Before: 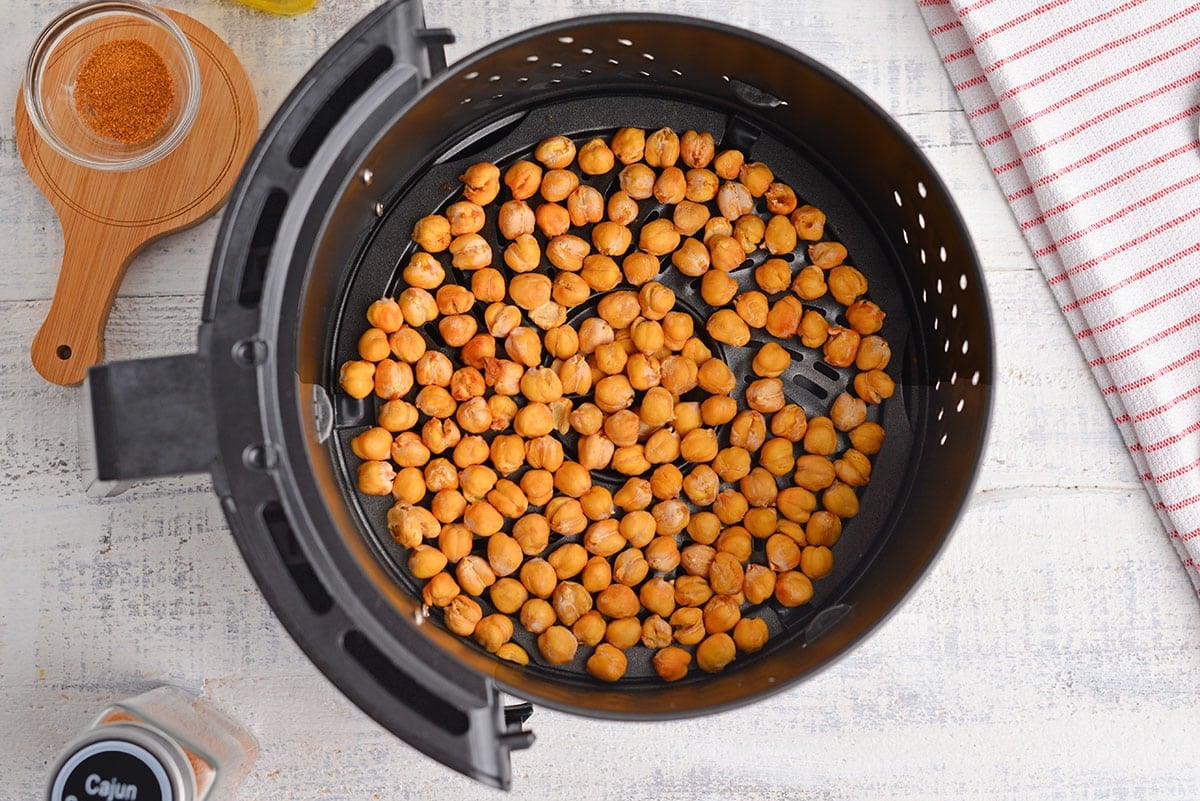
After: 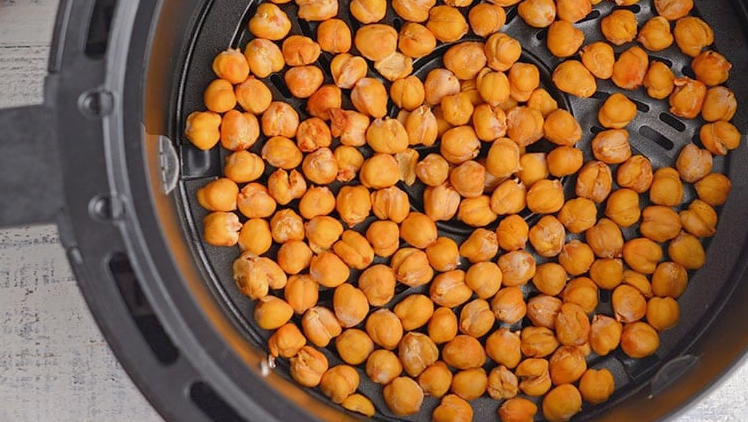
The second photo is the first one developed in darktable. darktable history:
crop: left 12.907%, top 31.151%, right 24.758%, bottom 16.048%
shadows and highlights: on, module defaults
